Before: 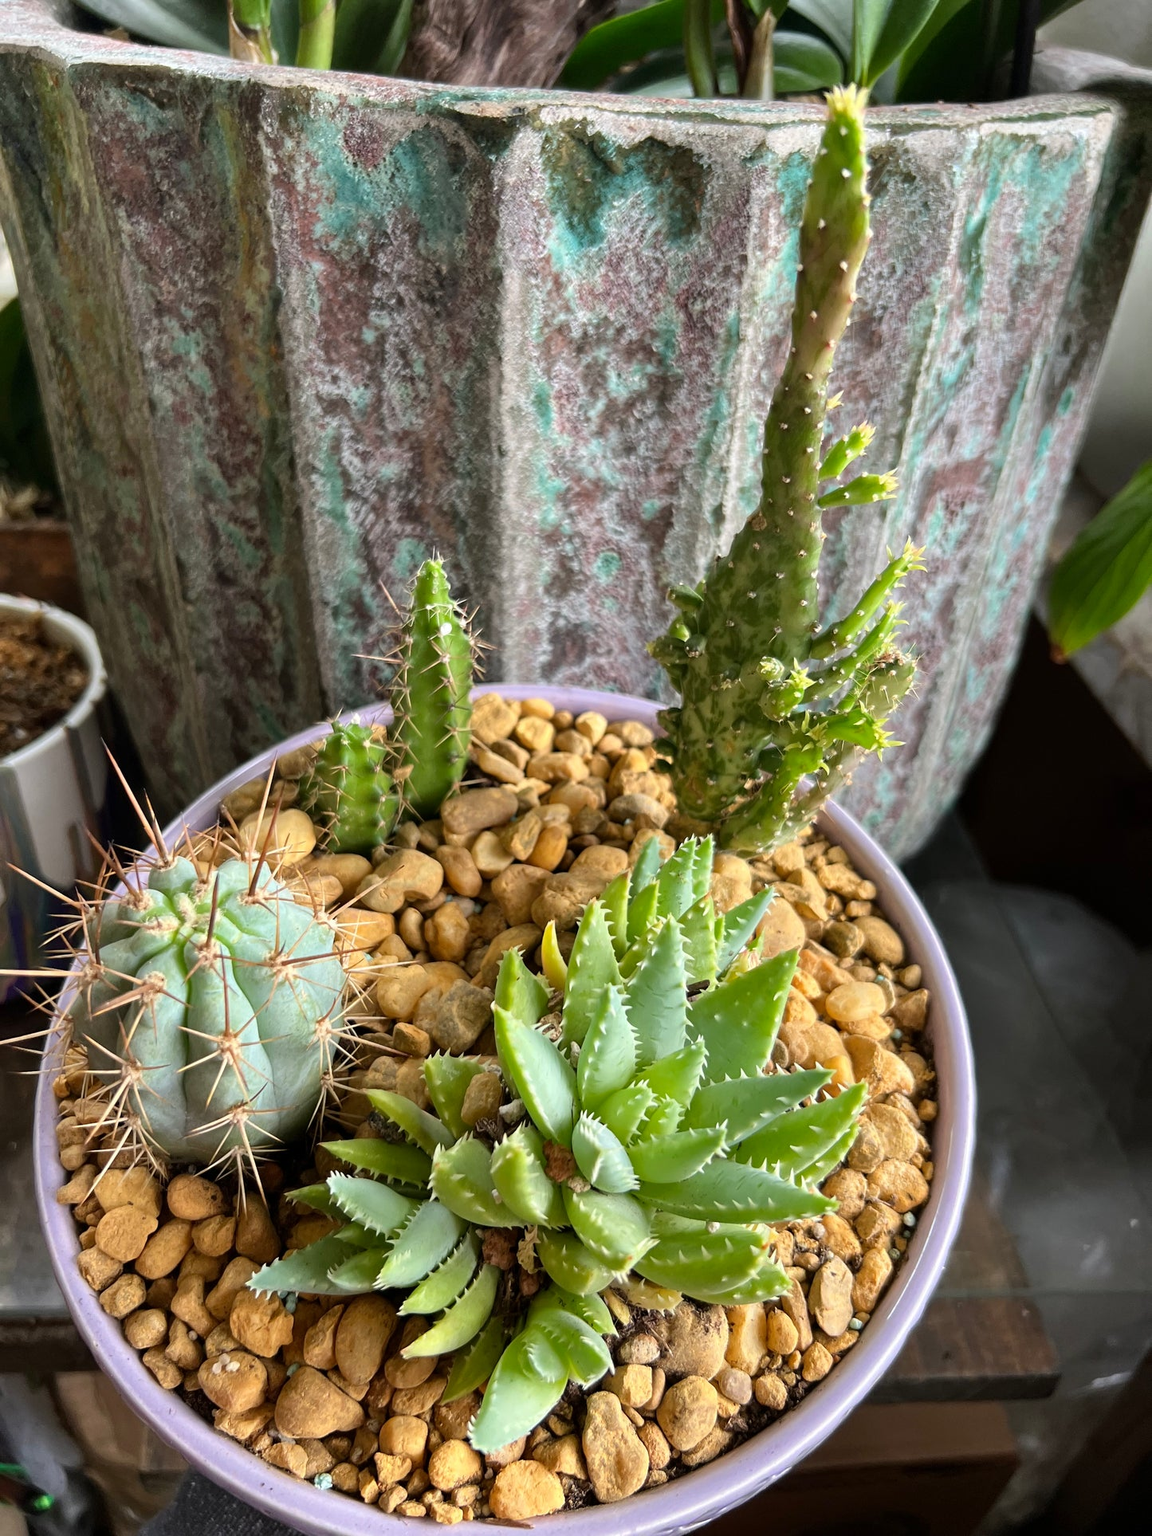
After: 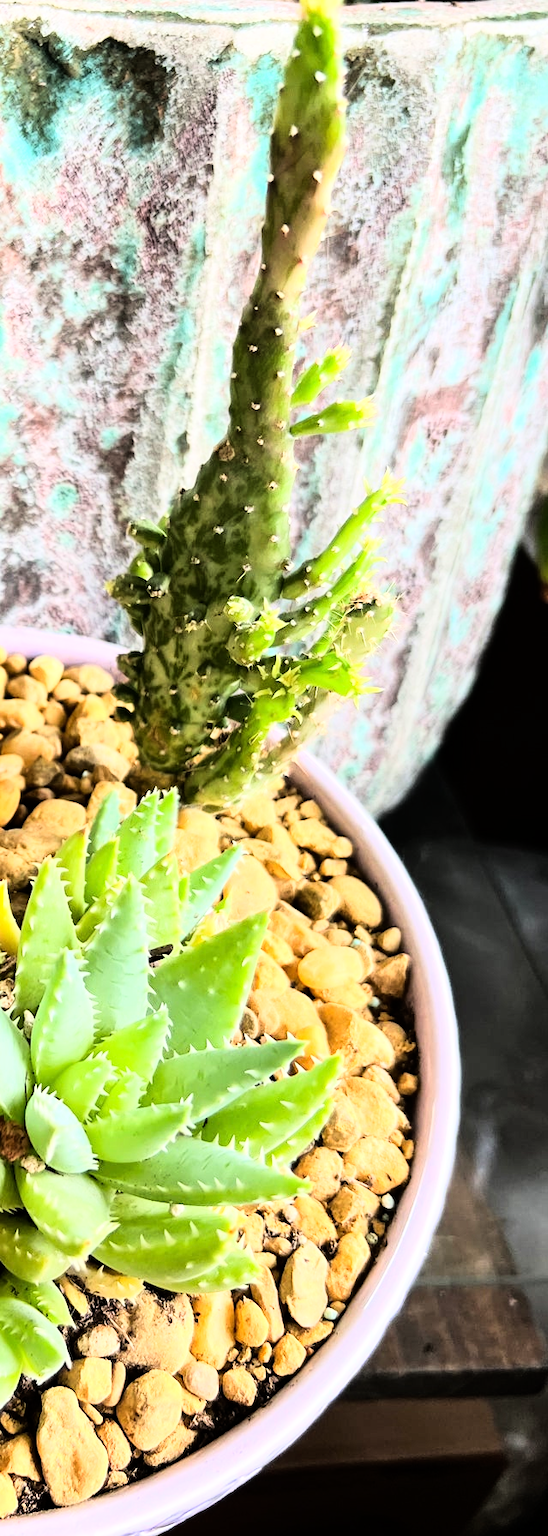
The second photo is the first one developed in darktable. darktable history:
crop: left 47.628%, top 6.643%, right 7.874%
rgb curve: curves: ch0 [(0, 0) (0.21, 0.15) (0.24, 0.21) (0.5, 0.75) (0.75, 0.96) (0.89, 0.99) (1, 1)]; ch1 [(0, 0.02) (0.21, 0.13) (0.25, 0.2) (0.5, 0.67) (0.75, 0.9) (0.89, 0.97) (1, 1)]; ch2 [(0, 0.02) (0.21, 0.13) (0.25, 0.2) (0.5, 0.67) (0.75, 0.9) (0.89, 0.97) (1, 1)], compensate middle gray true
